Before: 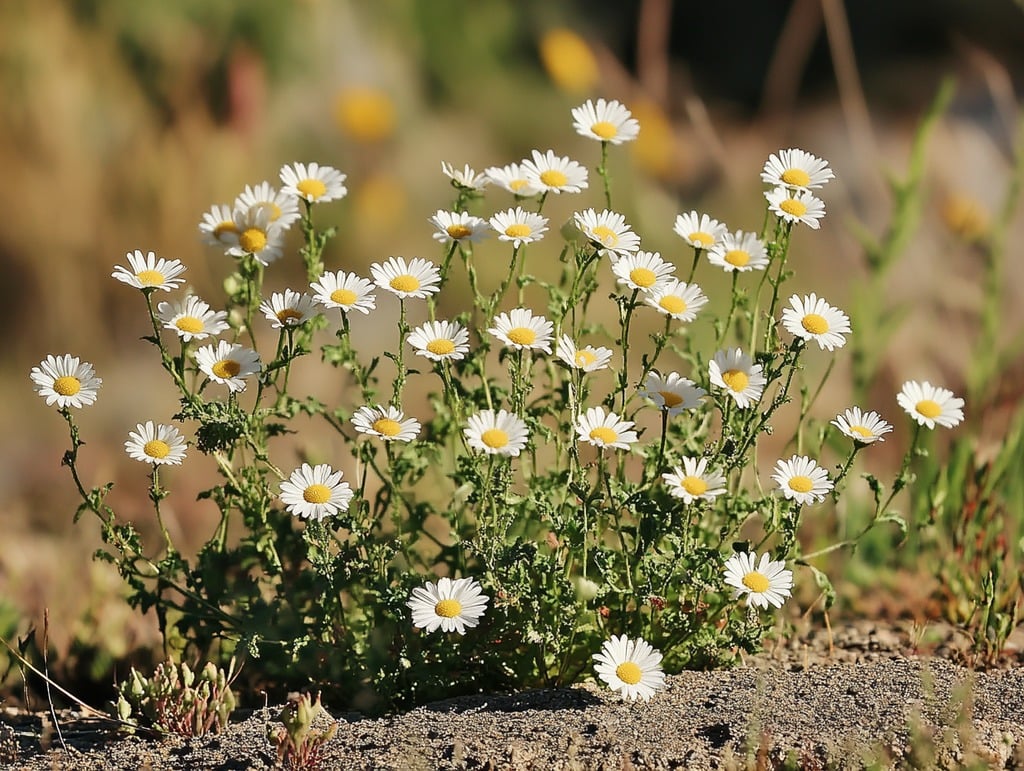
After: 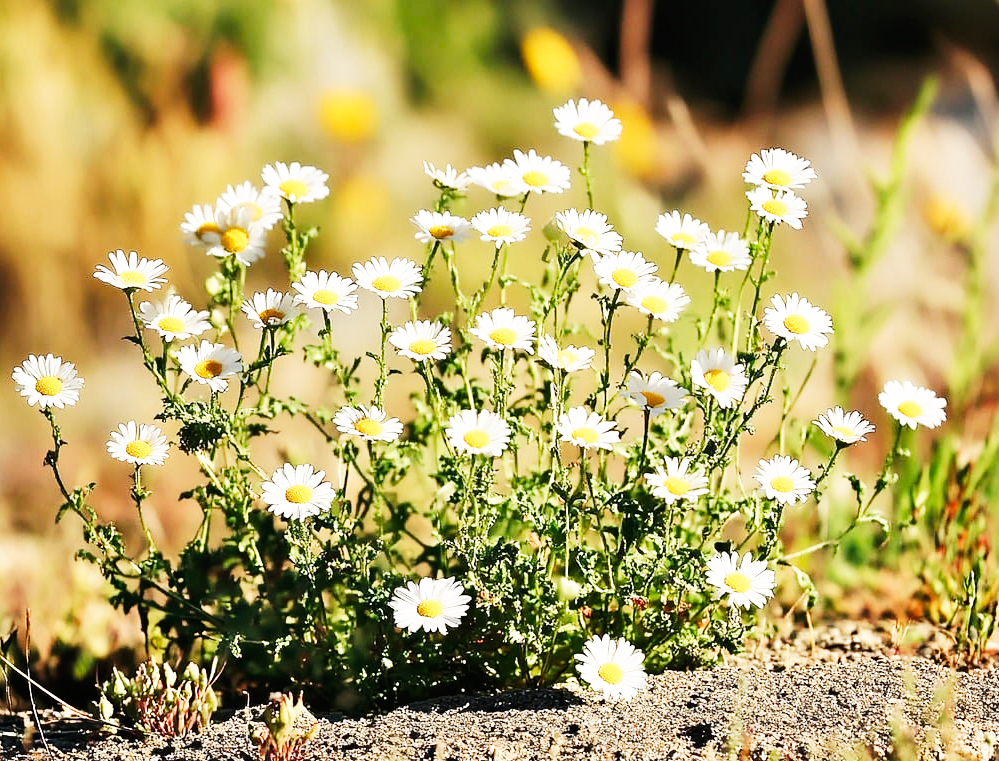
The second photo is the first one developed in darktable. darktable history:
crop and rotate: left 1.774%, right 0.633%, bottom 1.28%
base curve: curves: ch0 [(0, 0) (0.007, 0.004) (0.027, 0.03) (0.046, 0.07) (0.207, 0.54) (0.442, 0.872) (0.673, 0.972) (1, 1)], preserve colors none
